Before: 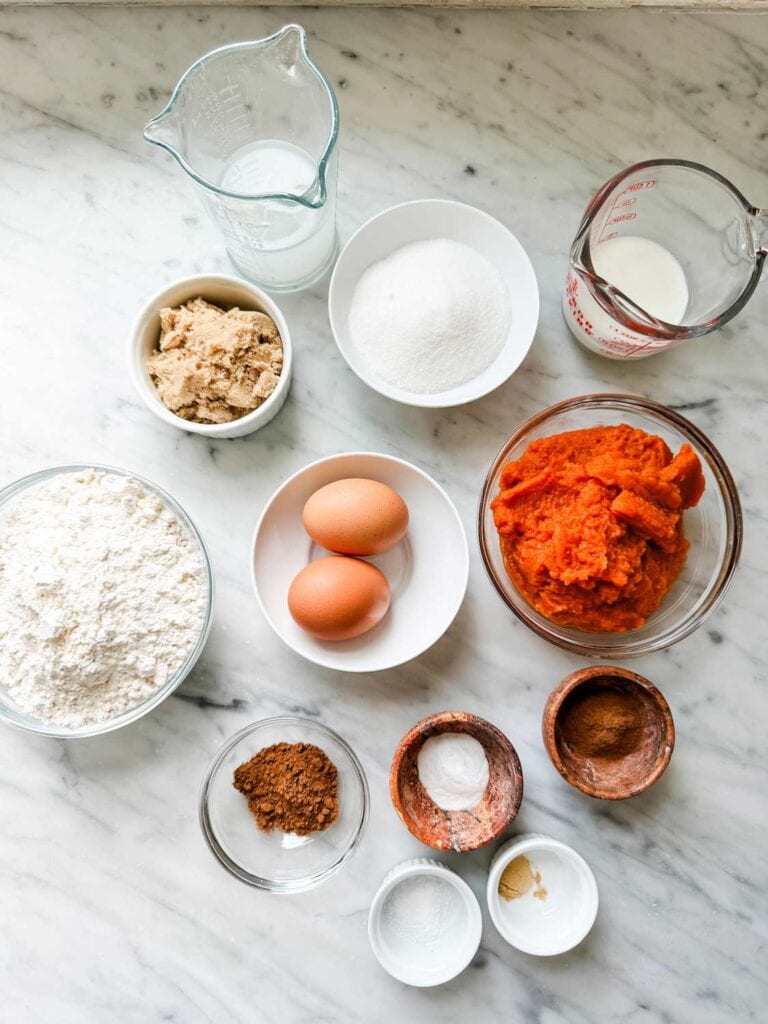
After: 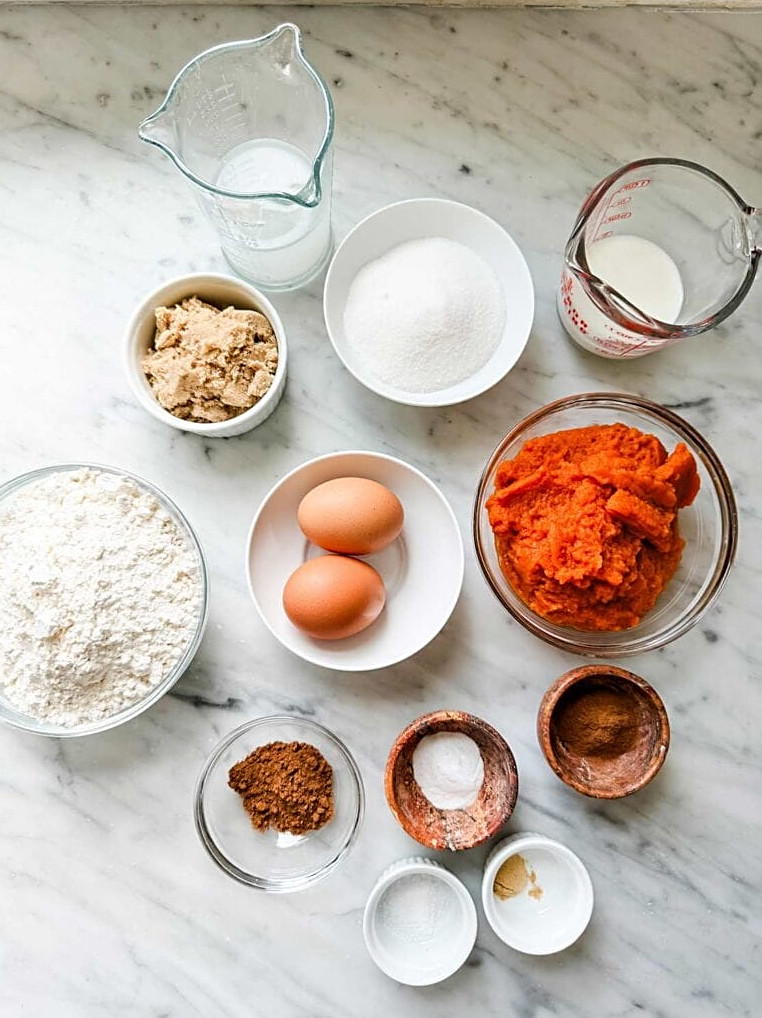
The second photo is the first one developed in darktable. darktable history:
crop and rotate: left 0.726%, top 0.189%, bottom 0.333%
sharpen: on, module defaults
